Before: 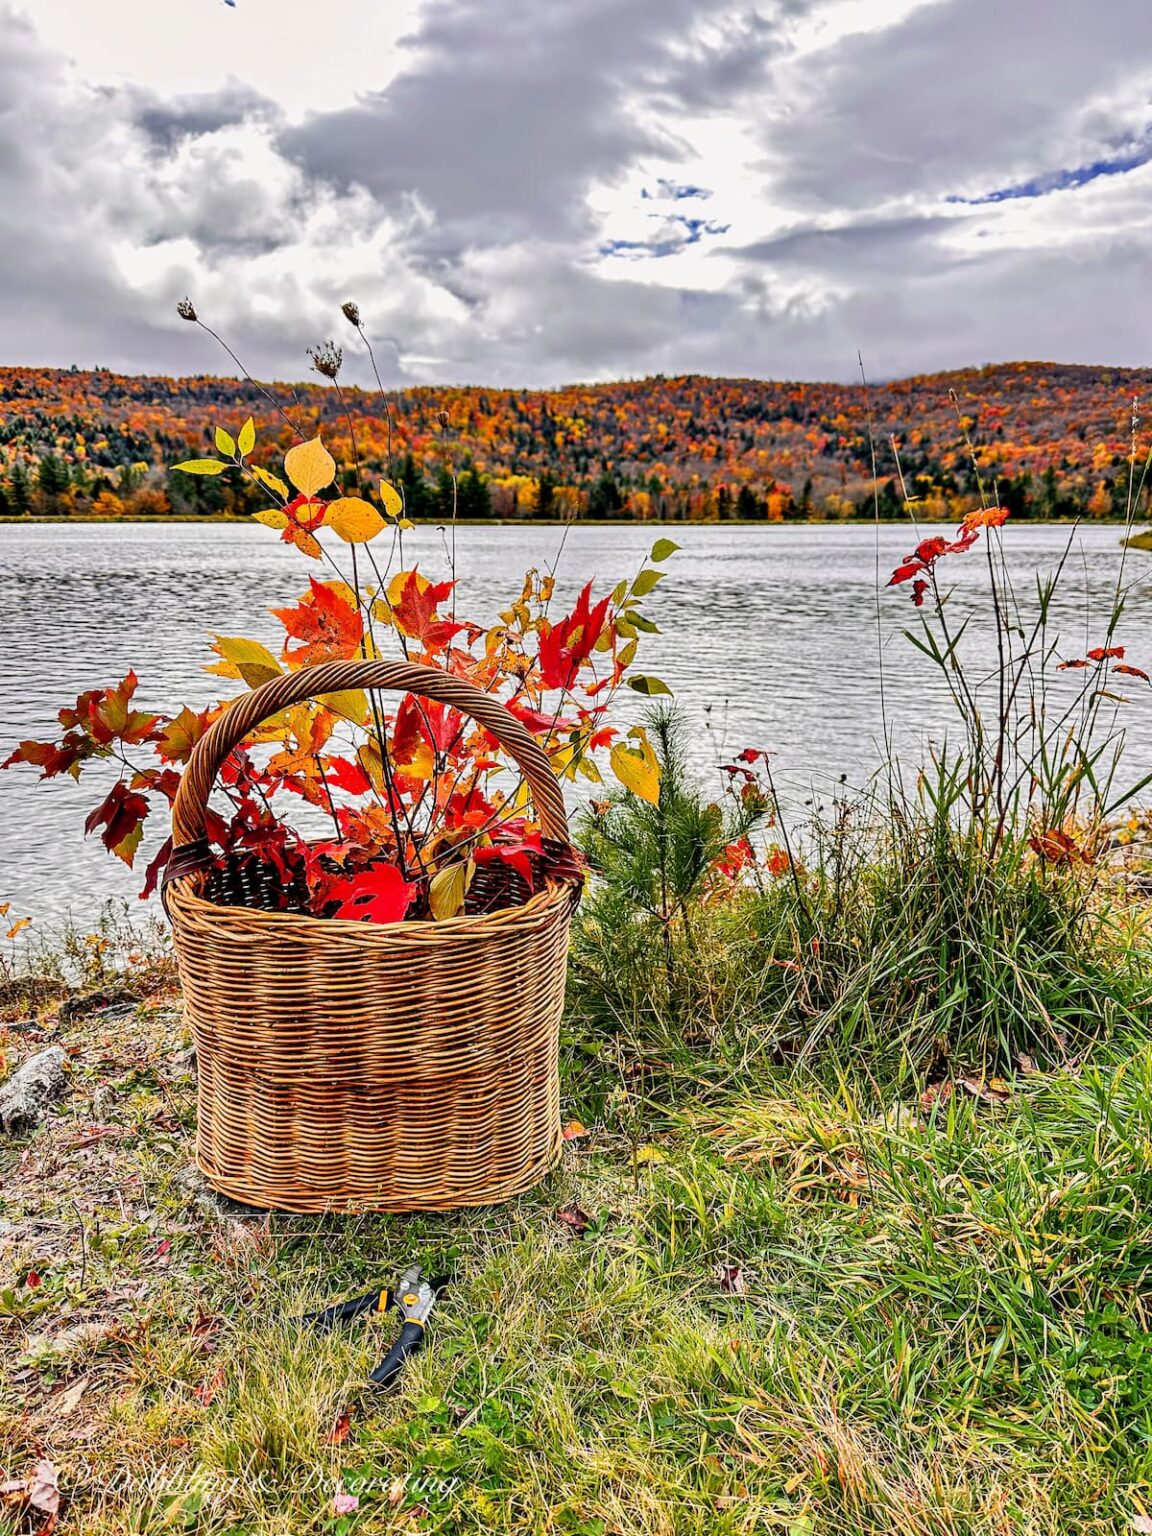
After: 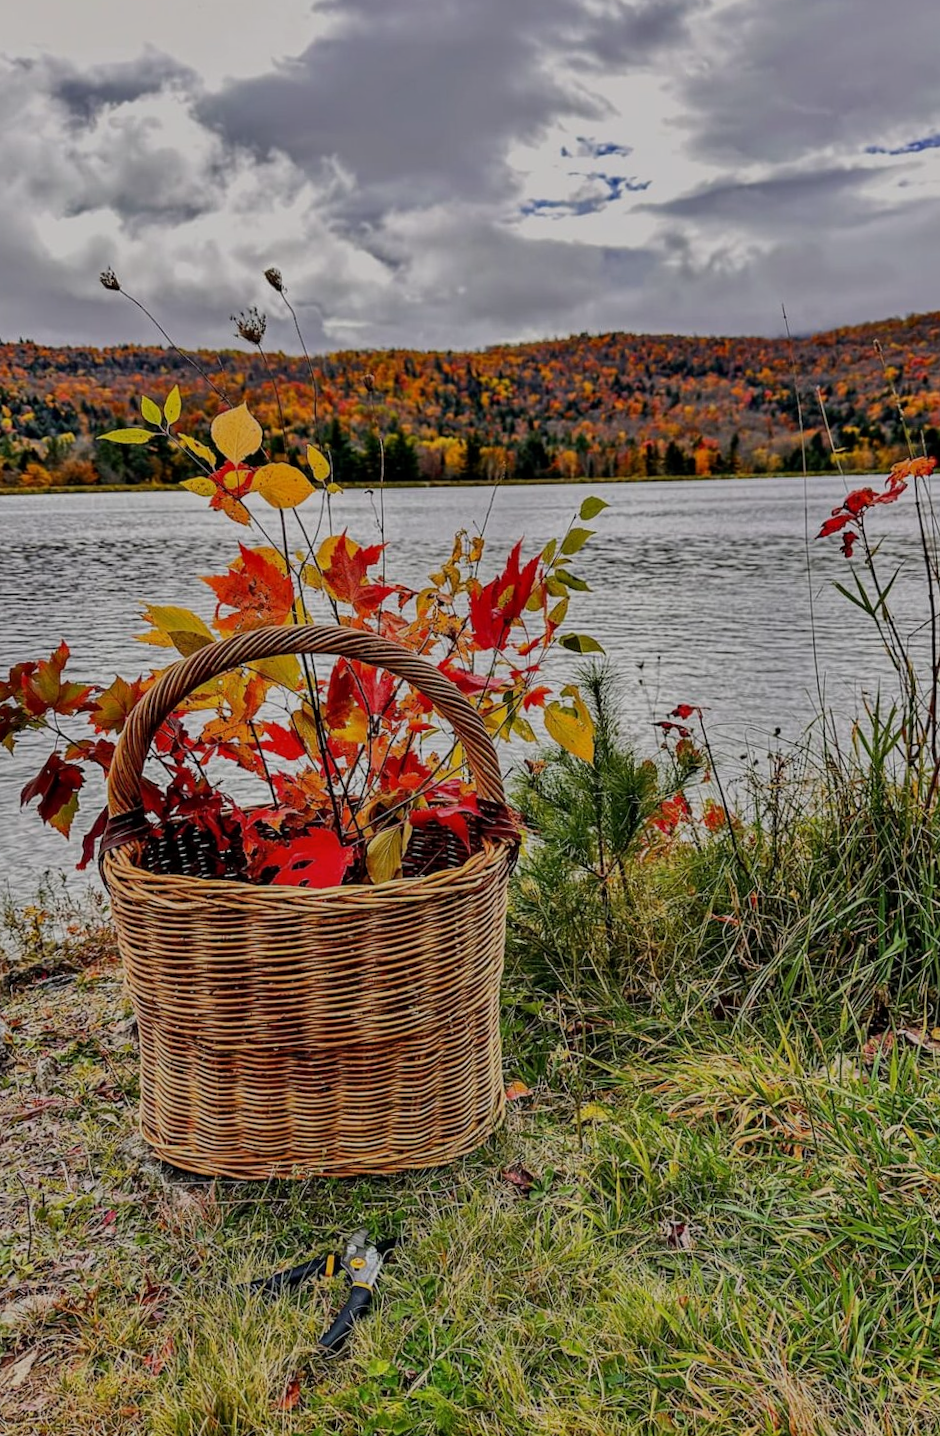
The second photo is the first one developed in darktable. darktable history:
crop and rotate: angle 1.41°, left 4.352%, top 1.087%, right 11.311%, bottom 2.368%
shadows and highlights: shadows 36.47, highlights -27.92, soften with gaussian
exposure: black level correction 0, exposure -0.784 EV, compensate highlight preservation false
